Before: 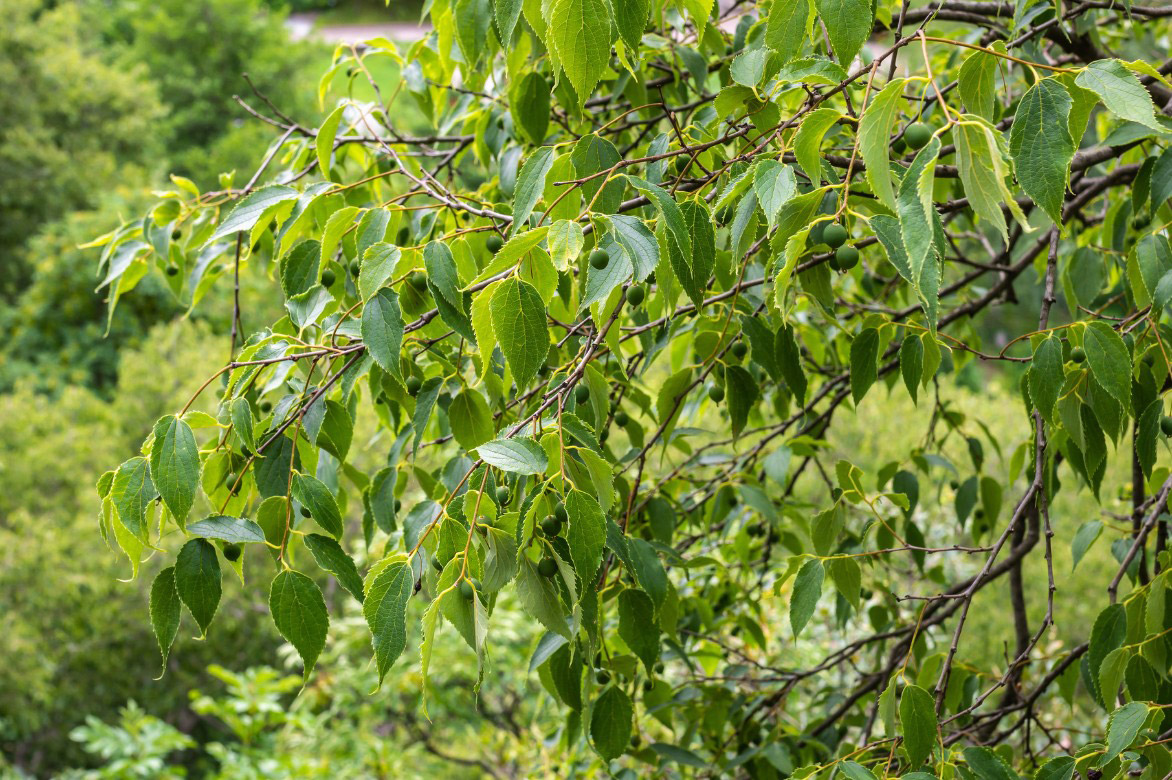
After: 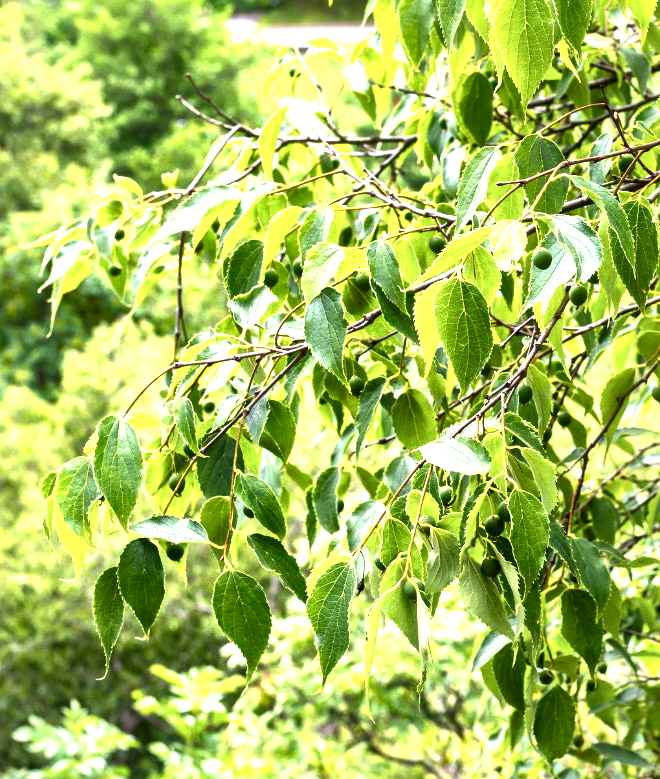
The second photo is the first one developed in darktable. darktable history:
crop: left 4.943%, right 38.68%
exposure: black level correction 0.001, exposure 1.132 EV, compensate highlight preservation false
local contrast: mode bilateral grid, contrast 44, coarseness 69, detail 215%, midtone range 0.2
contrast brightness saturation: saturation -0.061
